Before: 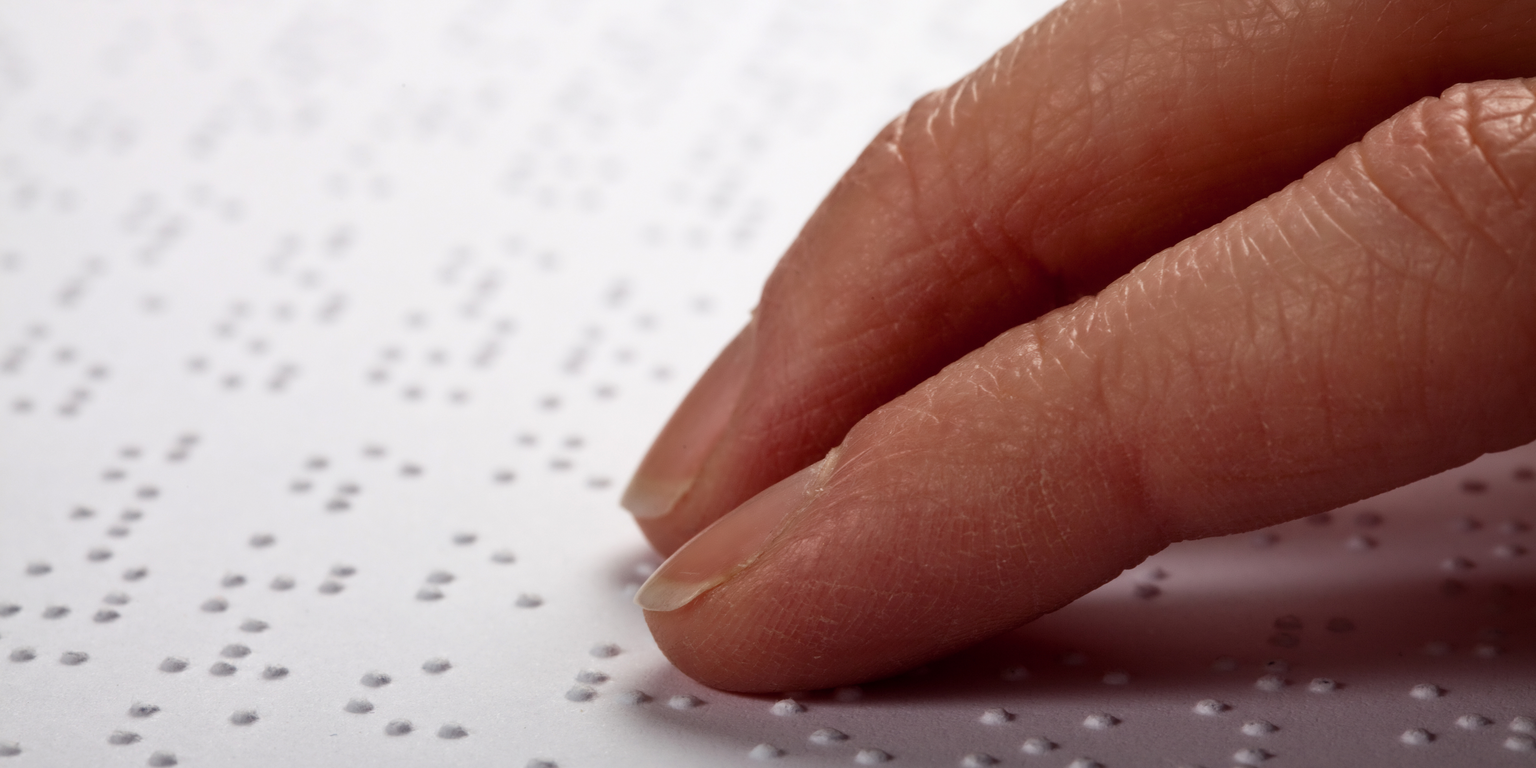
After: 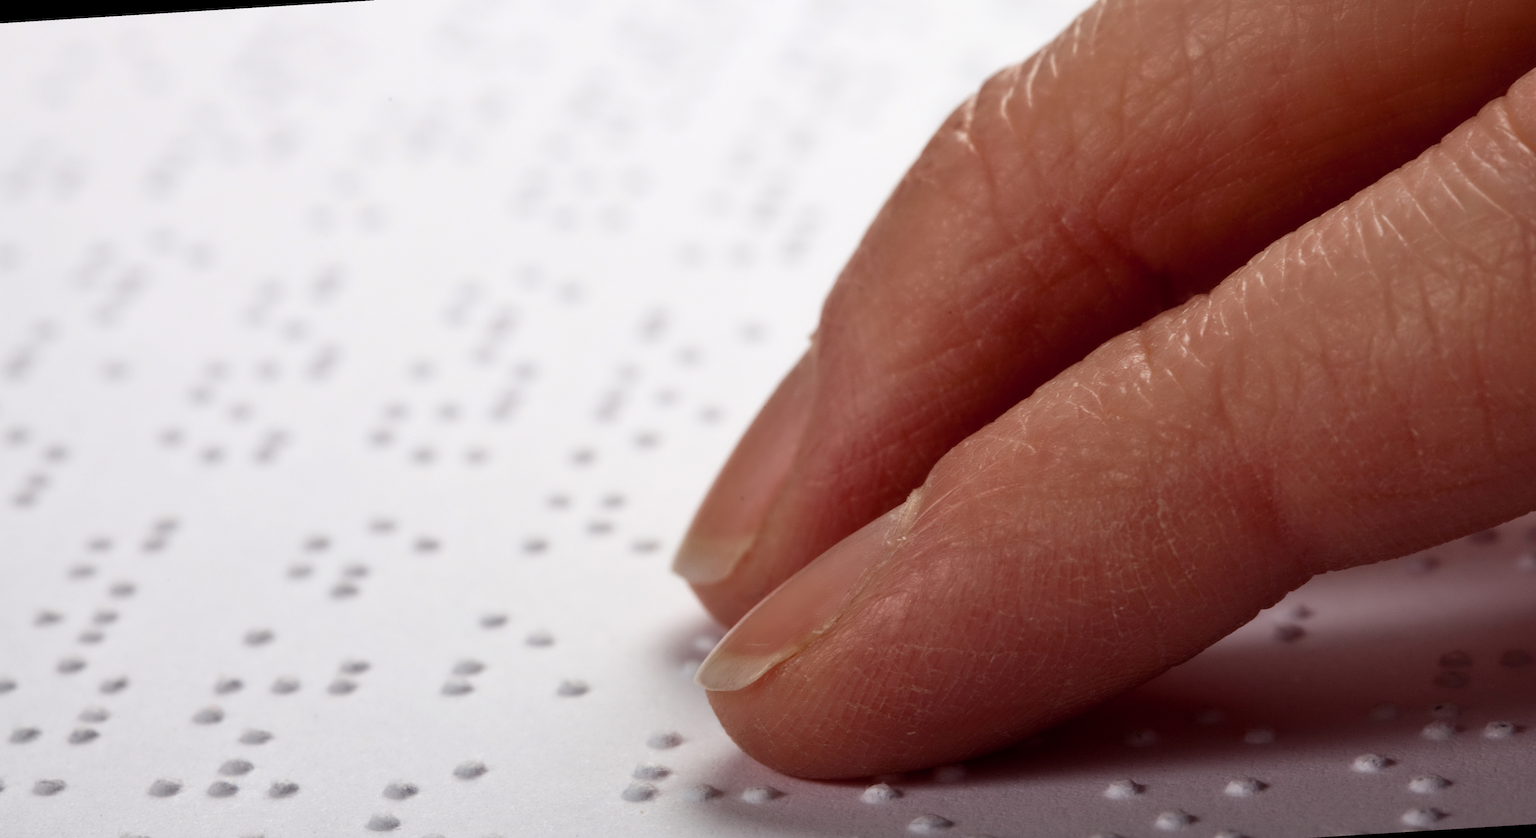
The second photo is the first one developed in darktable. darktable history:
crop and rotate: left 1.088%, right 8.807%
rotate and perspective: rotation -3.52°, crop left 0.036, crop right 0.964, crop top 0.081, crop bottom 0.919
